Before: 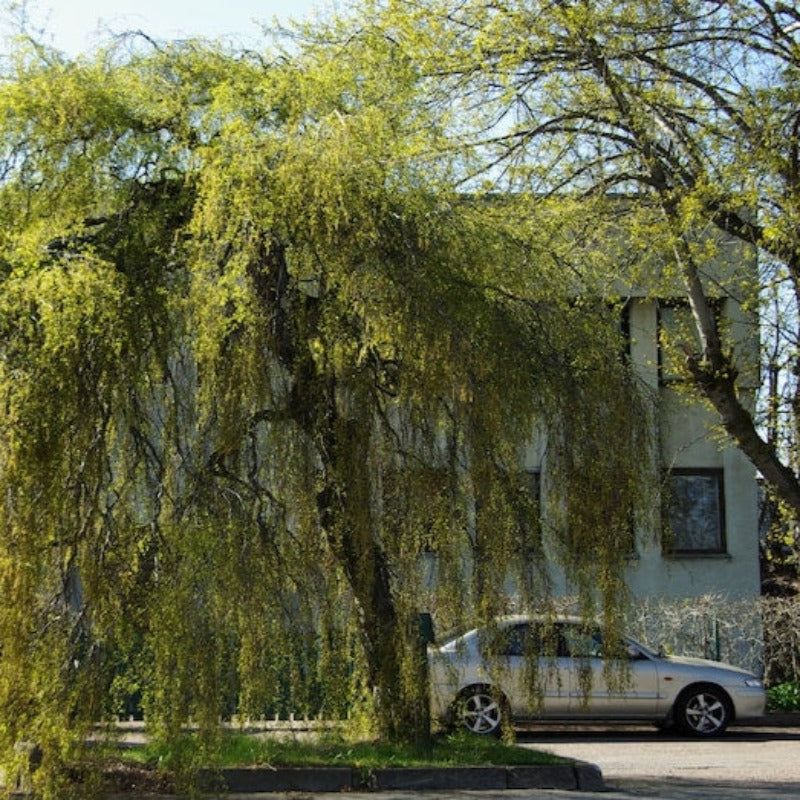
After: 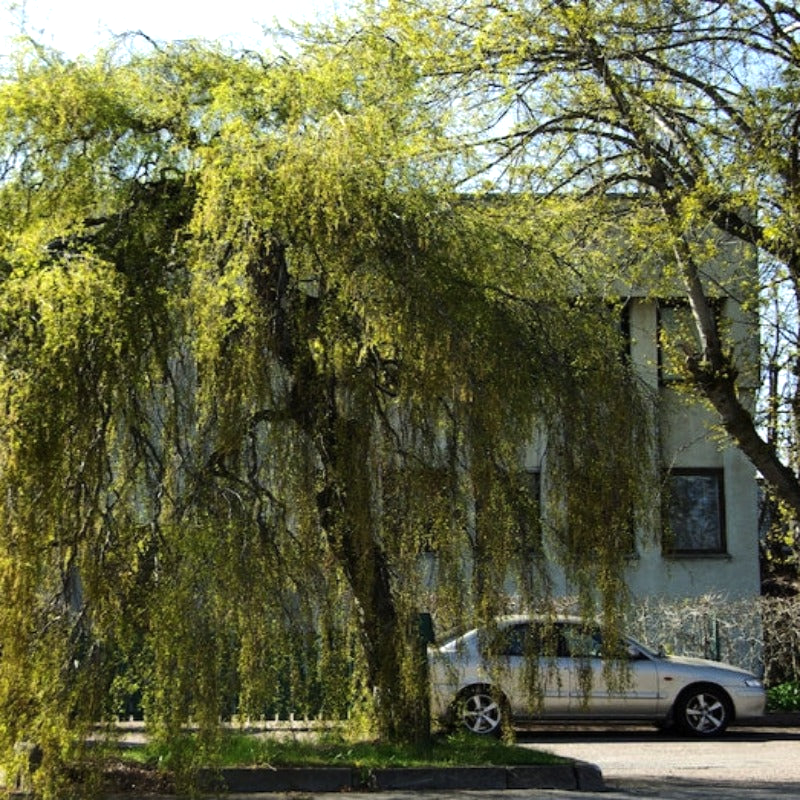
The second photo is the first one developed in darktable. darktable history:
exposure: compensate exposure bias true, compensate highlight preservation false
tone equalizer: -8 EV -0.388 EV, -7 EV -0.364 EV, -6 EV -0.361 EV, -5 EV -0.194 EV, -3 EV 0.215 EV, -2 EV 0.318 EV, -1 EV 0.4 EV, +0 EV 0.423 EV, edges refinement/feathering 500, mask exposure compensation -1.57 EV, preserve details no
